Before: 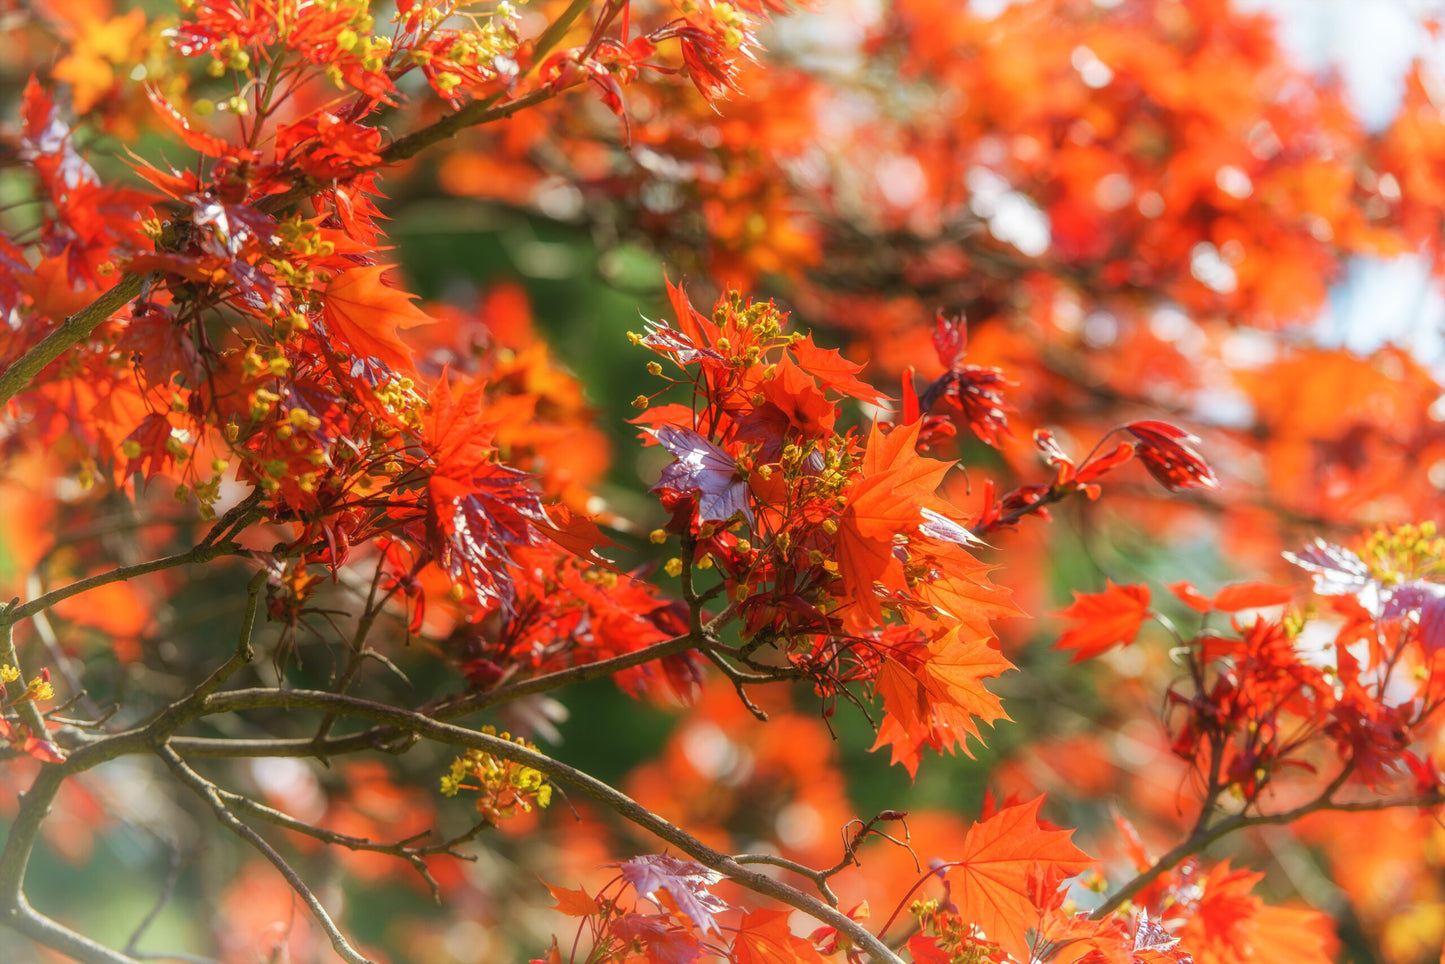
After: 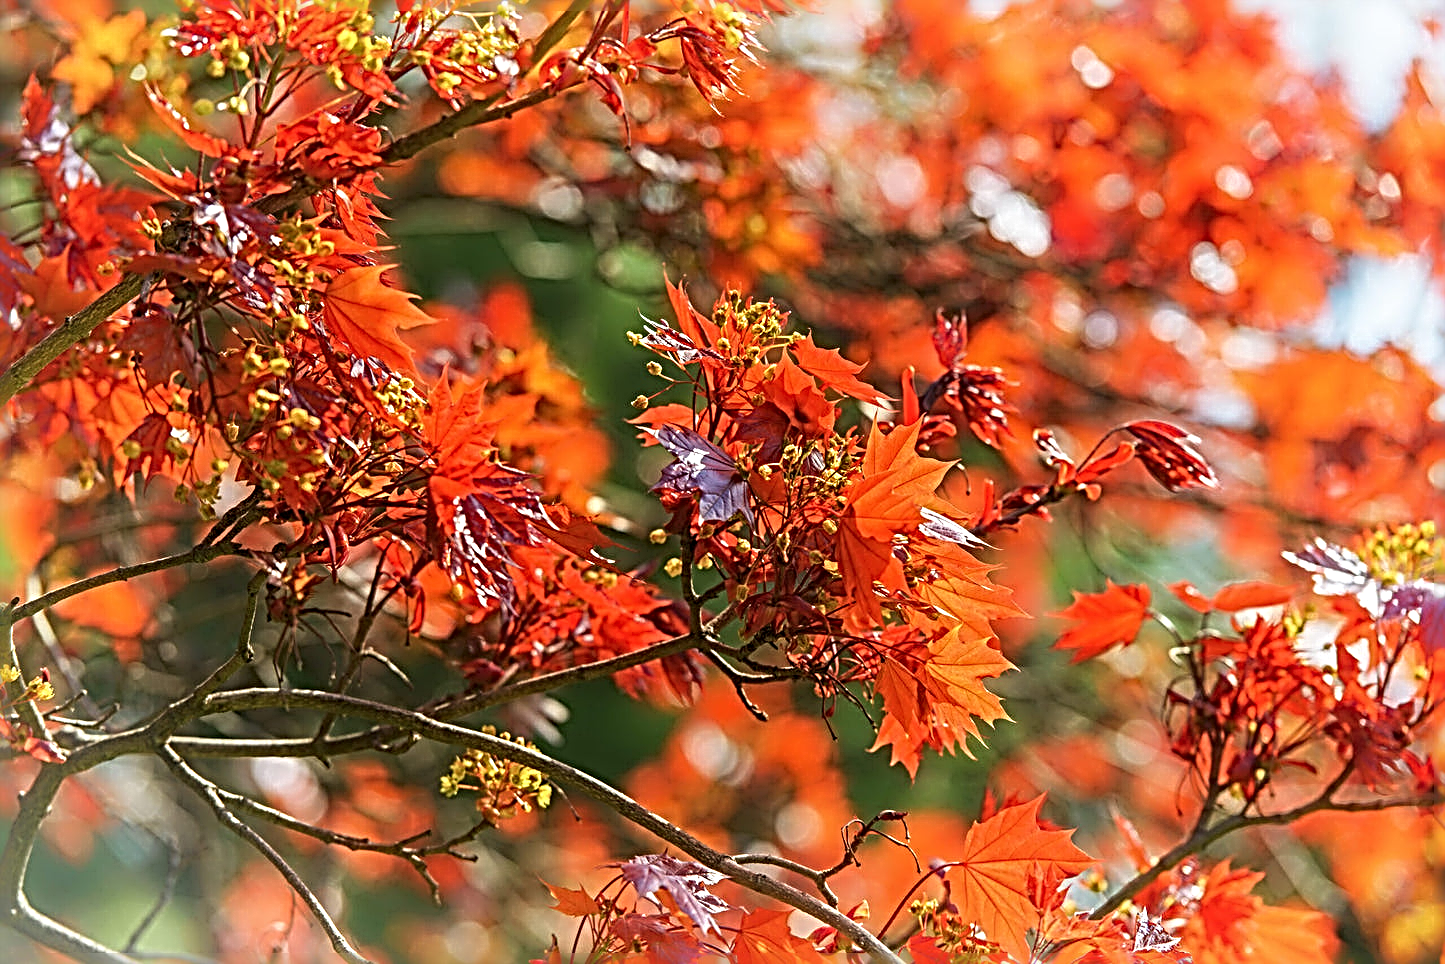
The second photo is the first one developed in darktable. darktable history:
sharpen: radius 4.045, amount 1.998
